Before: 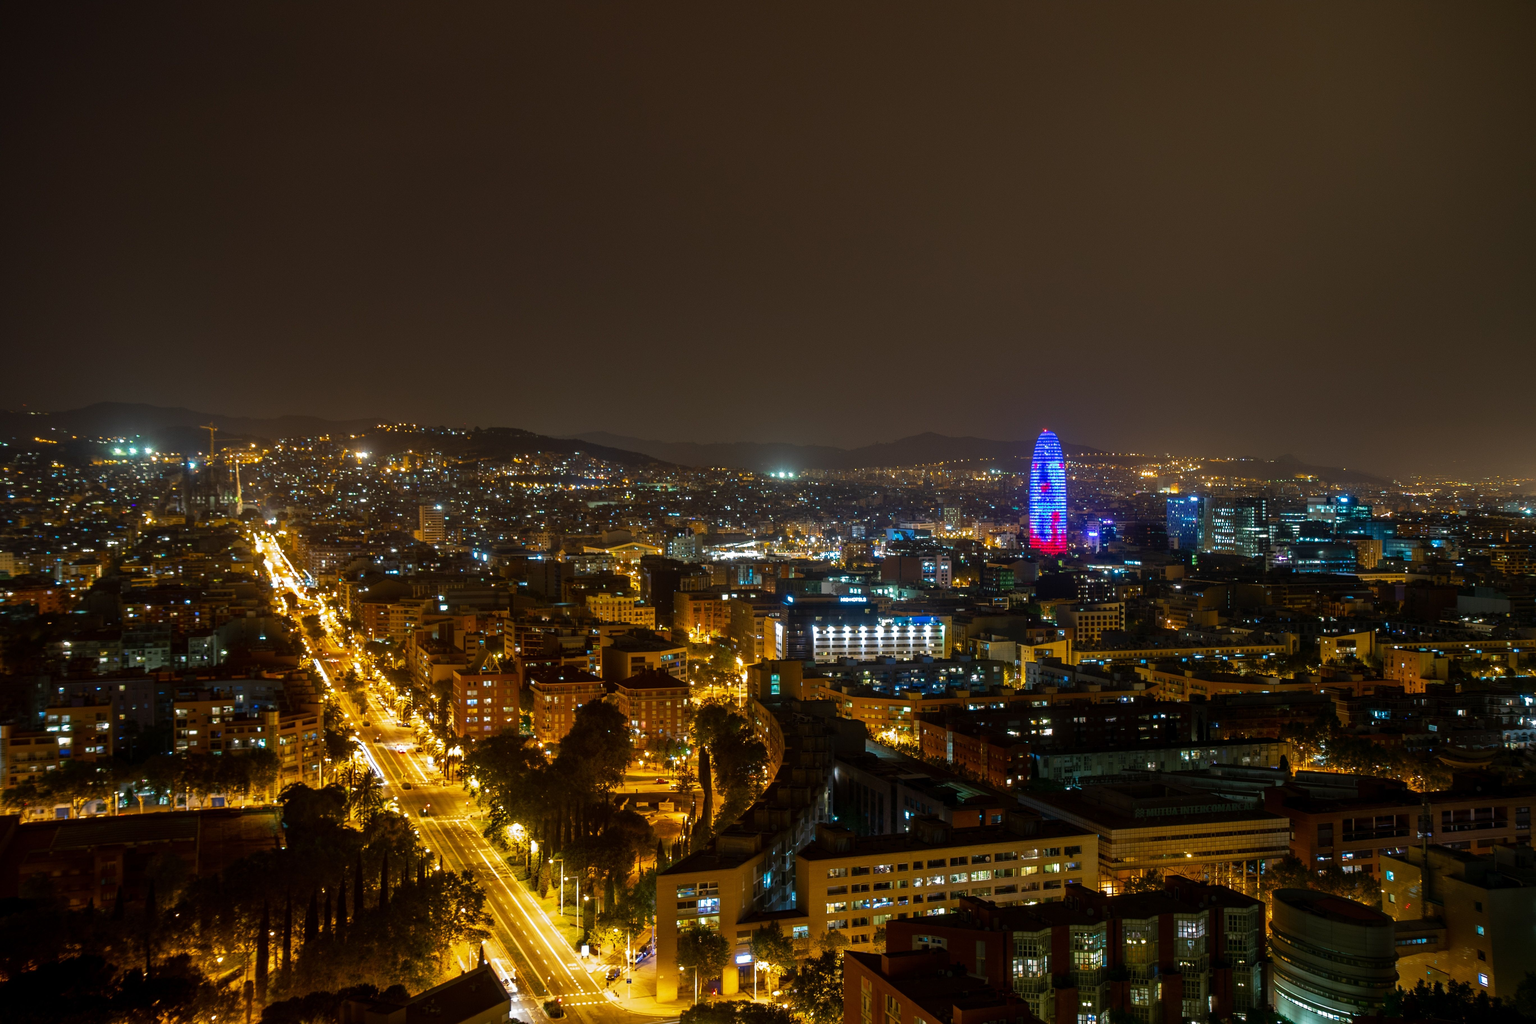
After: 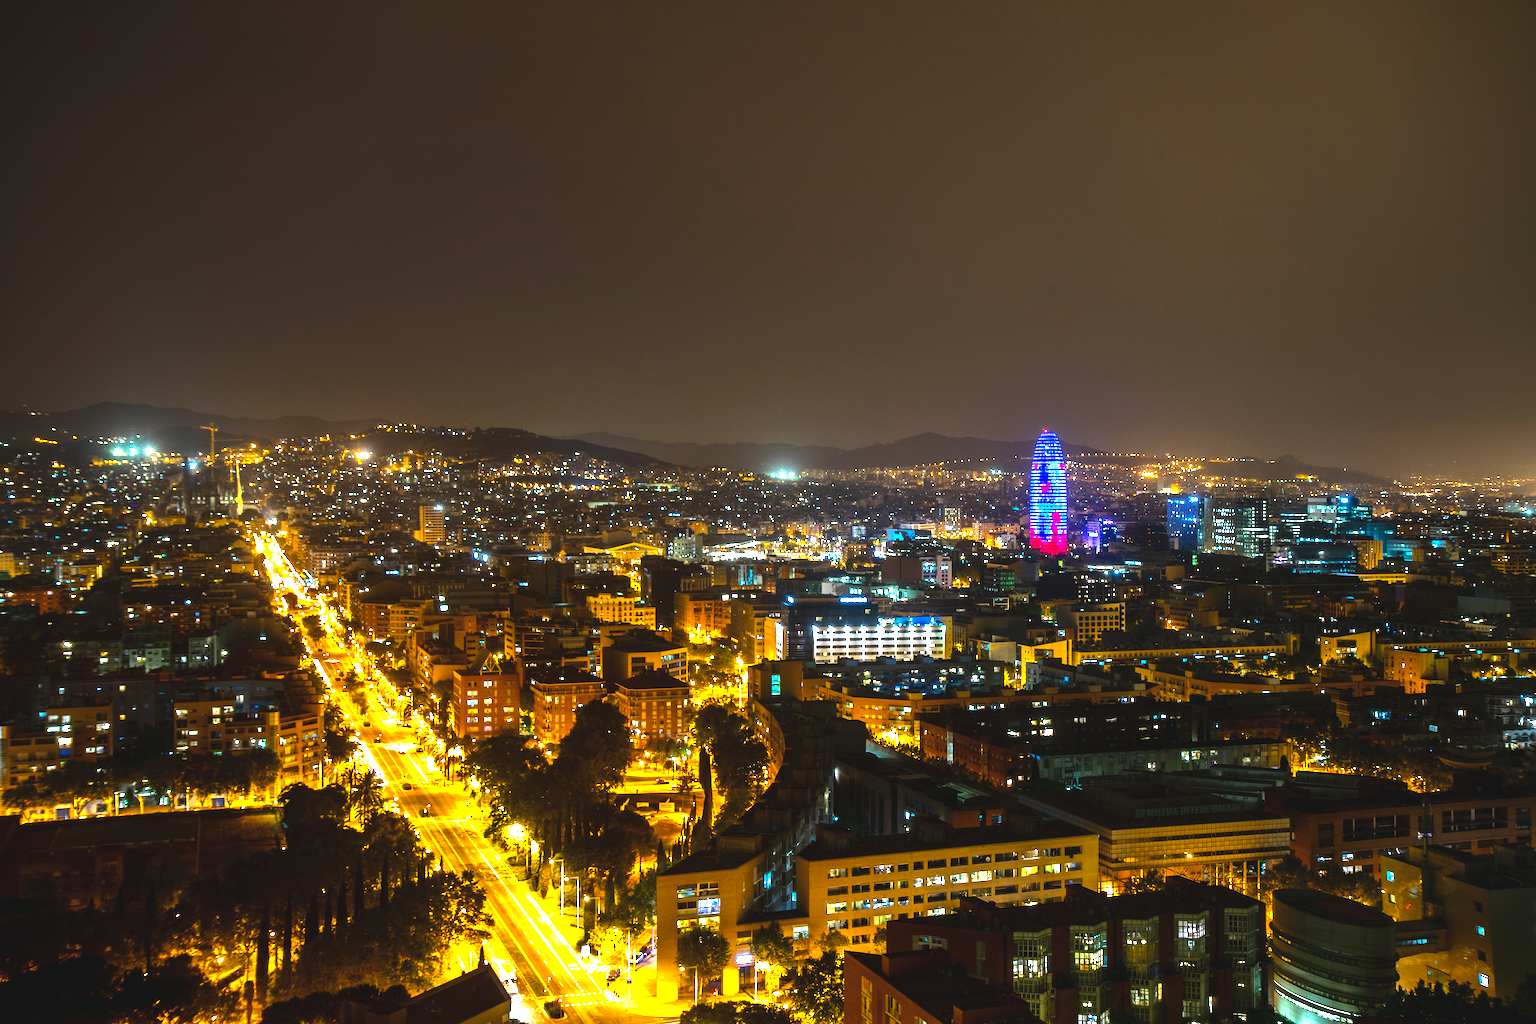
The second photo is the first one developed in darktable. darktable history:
color balance rgb: shadows lift › luminance -10.297%, shadows lift › chroma 0.934%, shadows lift › hue 114.55°, perceptual saturation grading › global saturation 10.61%, perceptual brilliance grading › highlights 19.586%, perceptual brilliance grading › mid-tones 19.621%, perceptual brilliance grading › shadows -20.688%, global vibrance 20%
exposure: black level correction -0.006, exposure 1 EV, compensate exposure bias true, compensate highlight preservation false
